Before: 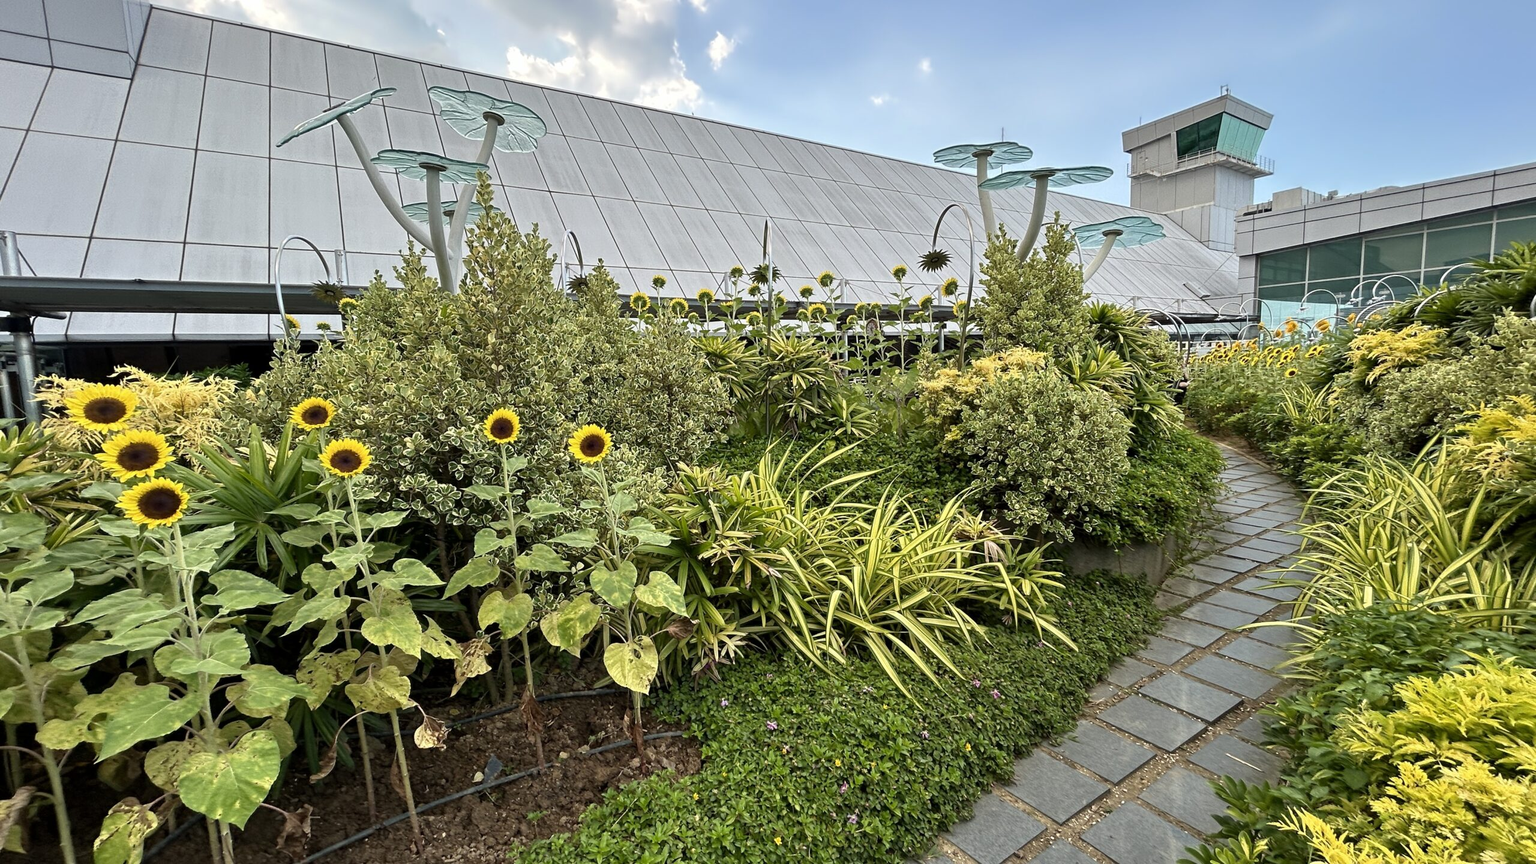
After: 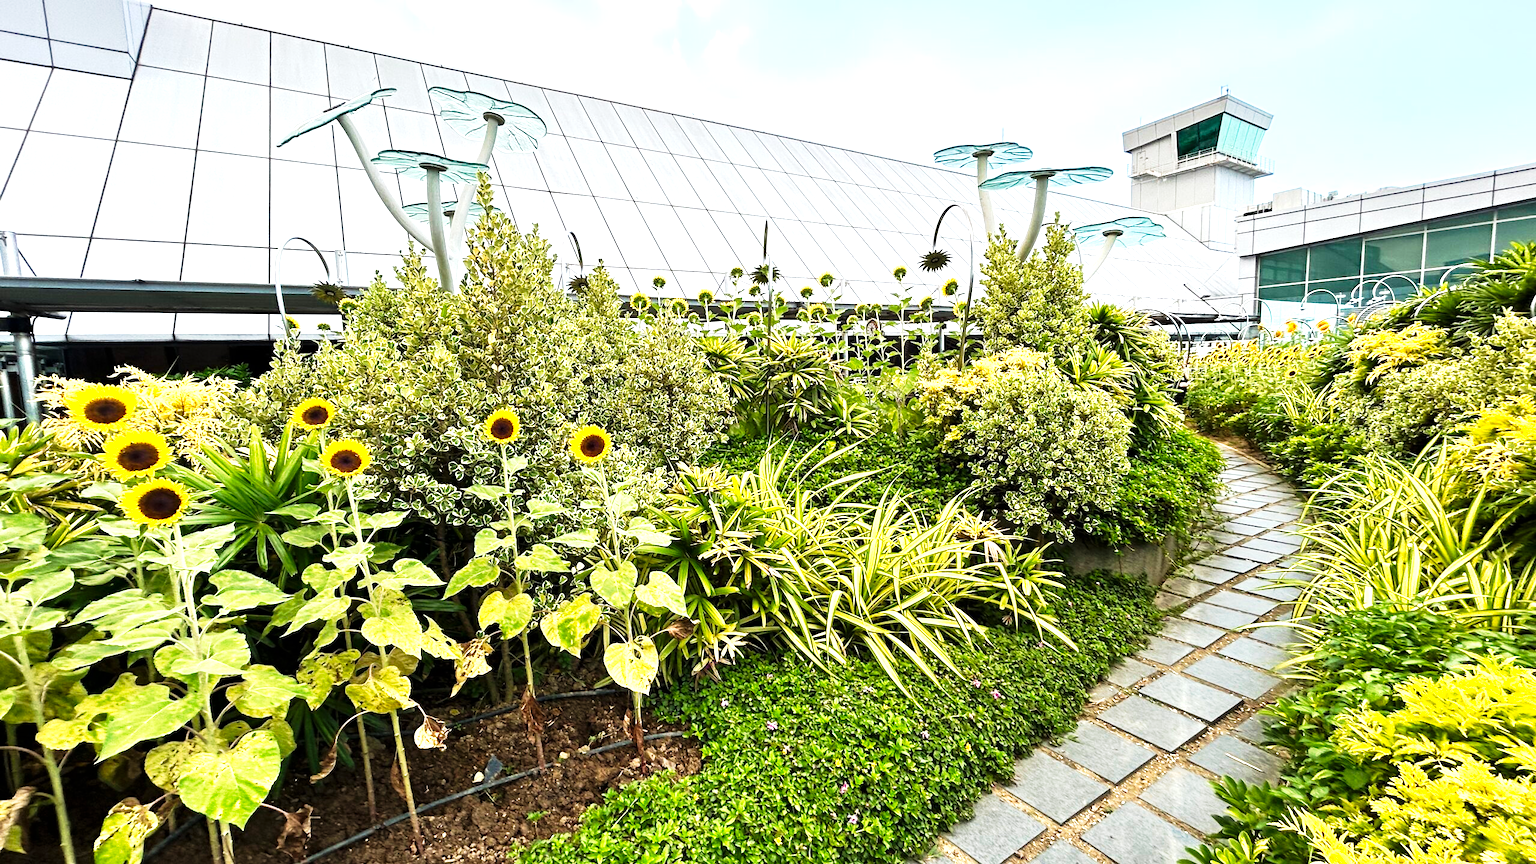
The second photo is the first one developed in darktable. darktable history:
tone curve: curves: ch0 [(0, 0) (0.042, 0.01) (0.223, 0.123) (0.59, 0.574) (0.802, 0.868) (1, 1)], preserve colors none
exposure: black level correction 0, exposure 1.199 EV, compensate highlight preservation false
